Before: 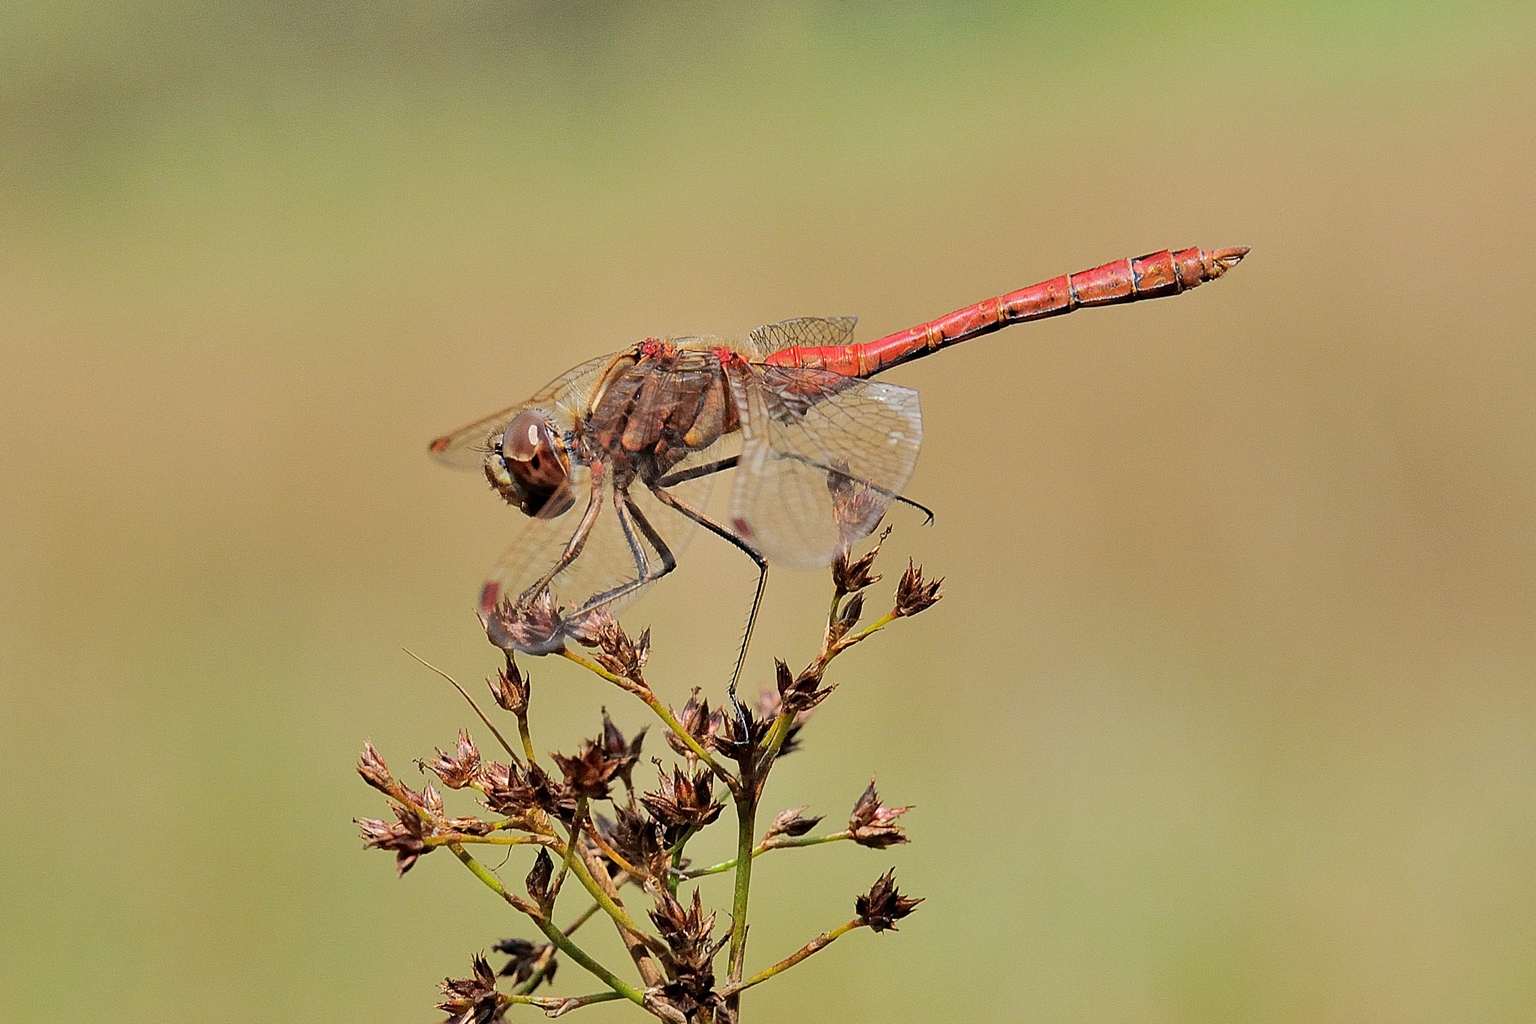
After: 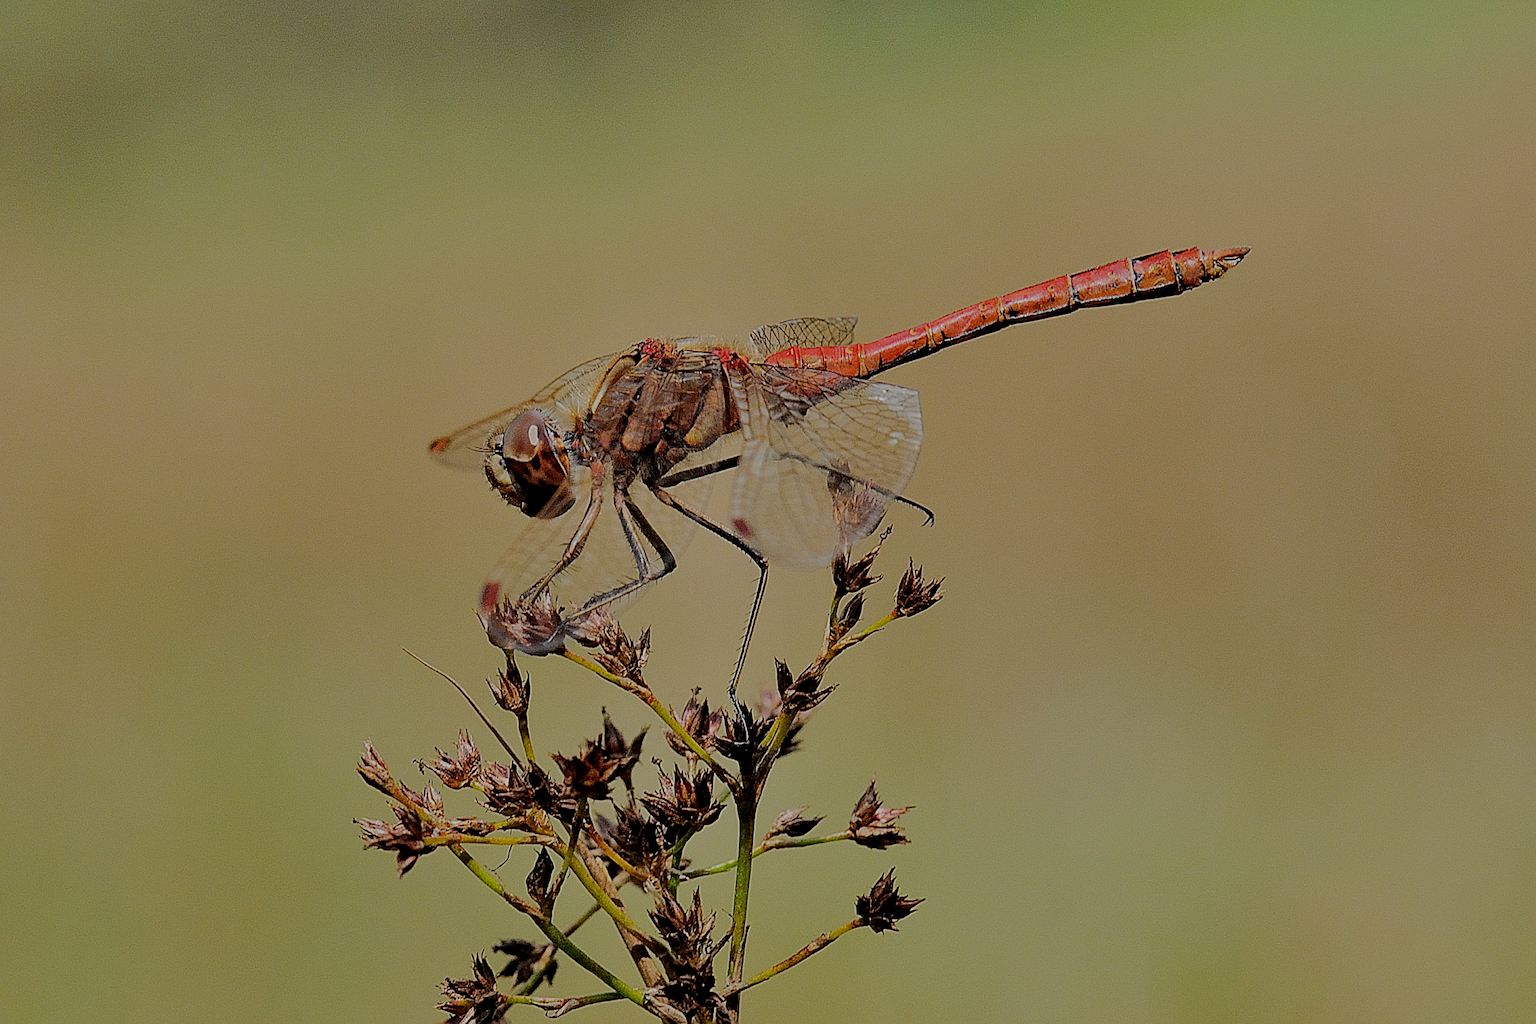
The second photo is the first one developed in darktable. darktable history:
filmic rgb: middle gray luminance 30%, black relative exposure -9 EV, white relative exposure 7 EV, threshold 6 EV, target black luminance 0%, hardness 2.94, latitude 2.04%, contrast 0.963, highlights saturation mix 5%, shadows ↔ highlights balance 12.16%, add noise in highlights 0, preserve chrominance no, color science v3 (2019), use custom middle-gray values true, iterations of high-quality reconstruction 0, contrast in highlights soft, enable highlight reconstruction true
sharpen: on, module defaults
